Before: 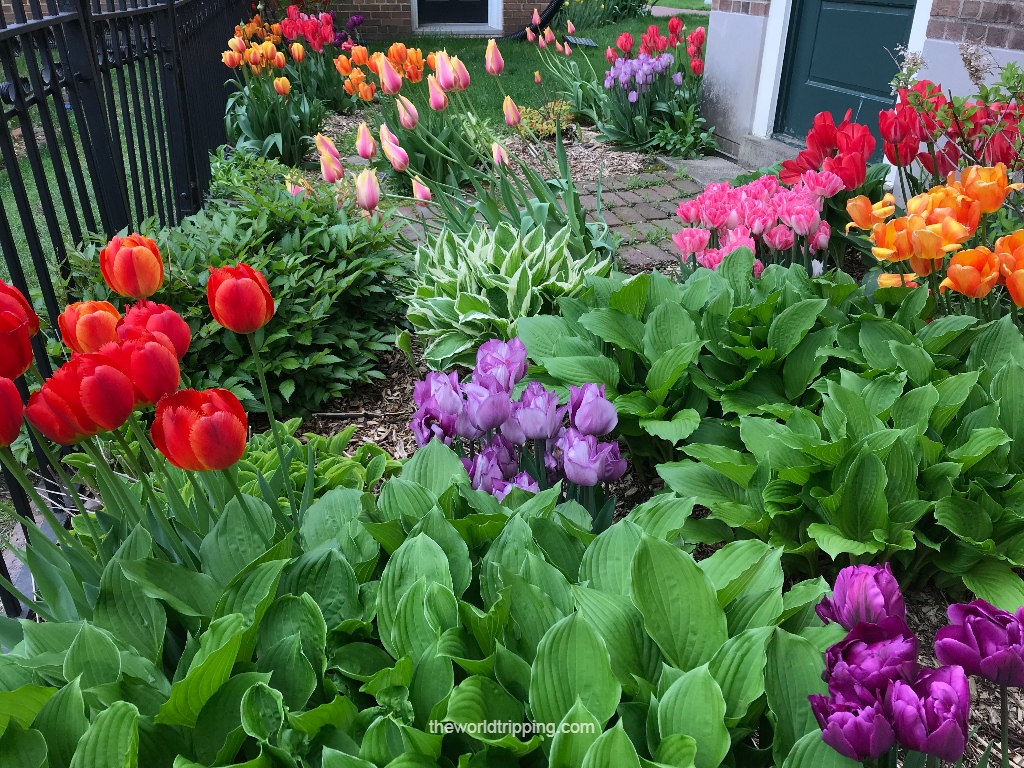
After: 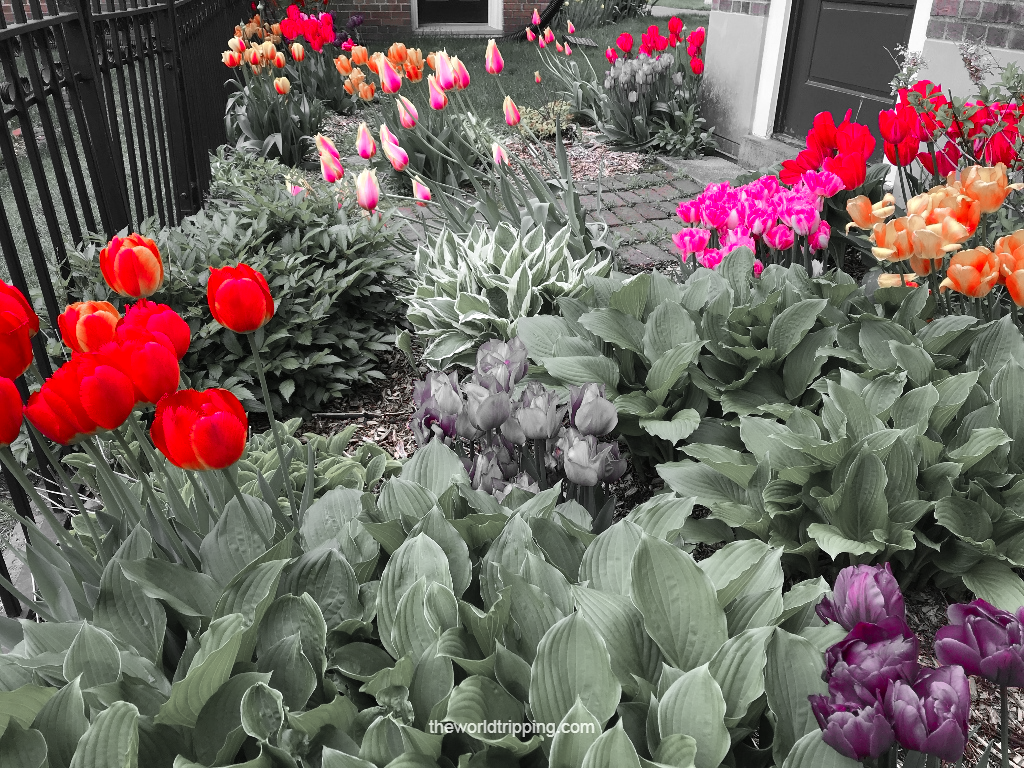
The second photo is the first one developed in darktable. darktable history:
exposure: exposure 0.258 EV, compensate highlight preservation false
color zones: curves: ch1 [(0, 0.831) (0.08, 0.771) (0.157, 0.268) (0.241, 0.207) (0.562, -0.005) (0.714, -0.013) (0.876, 0.01) (1, 0.831)]
